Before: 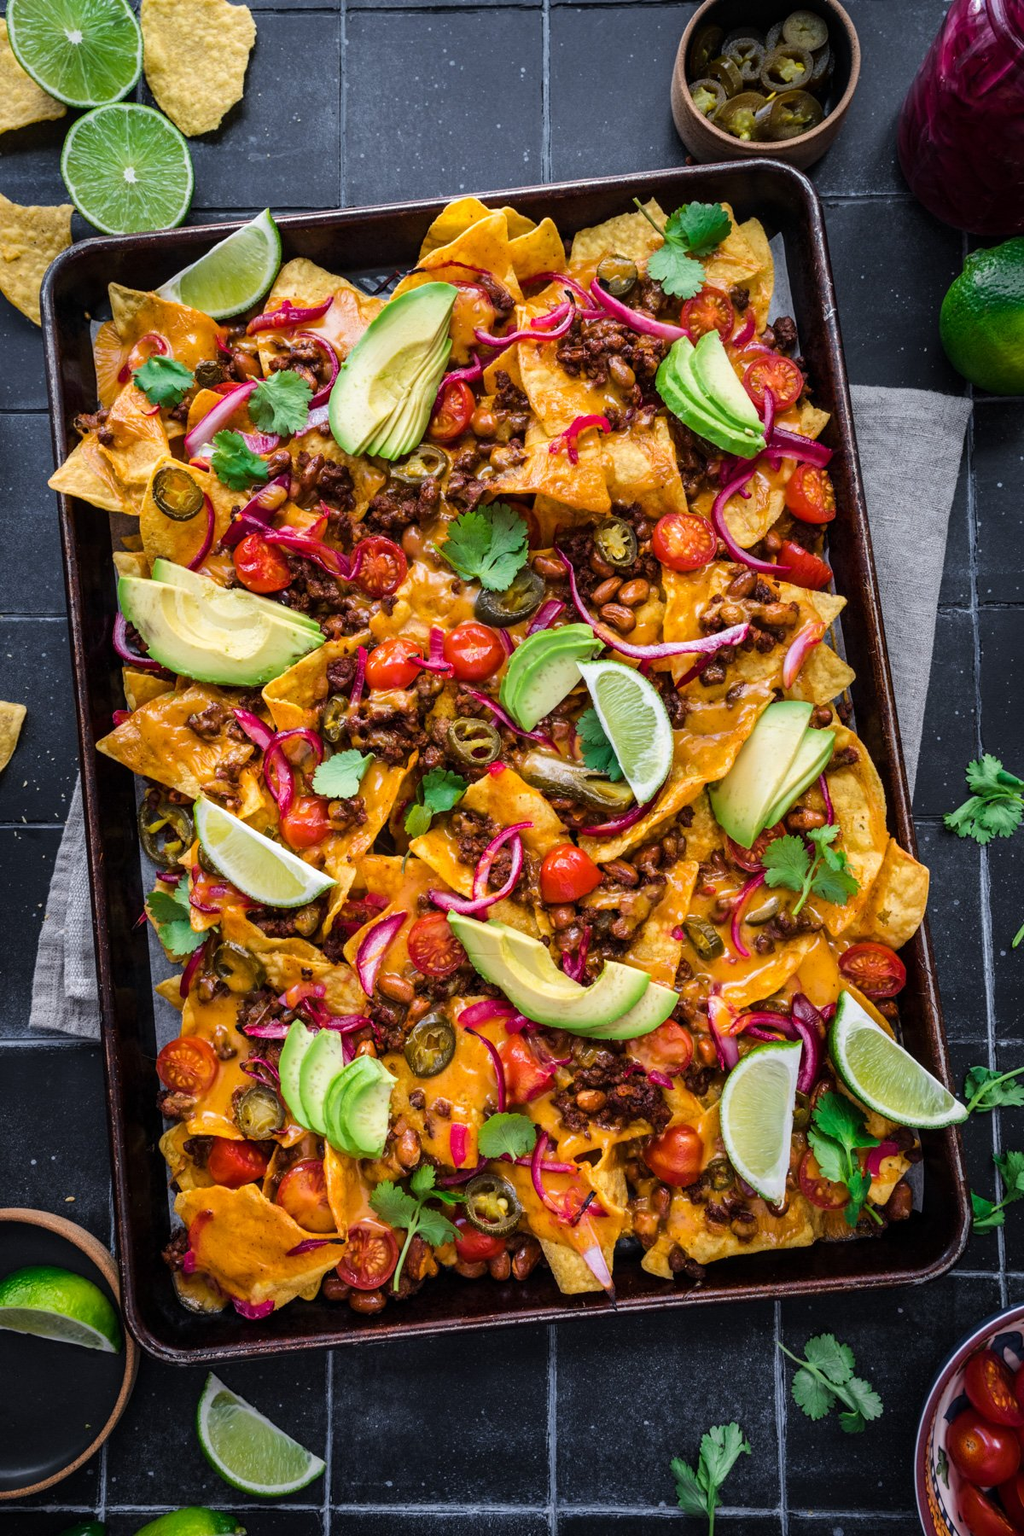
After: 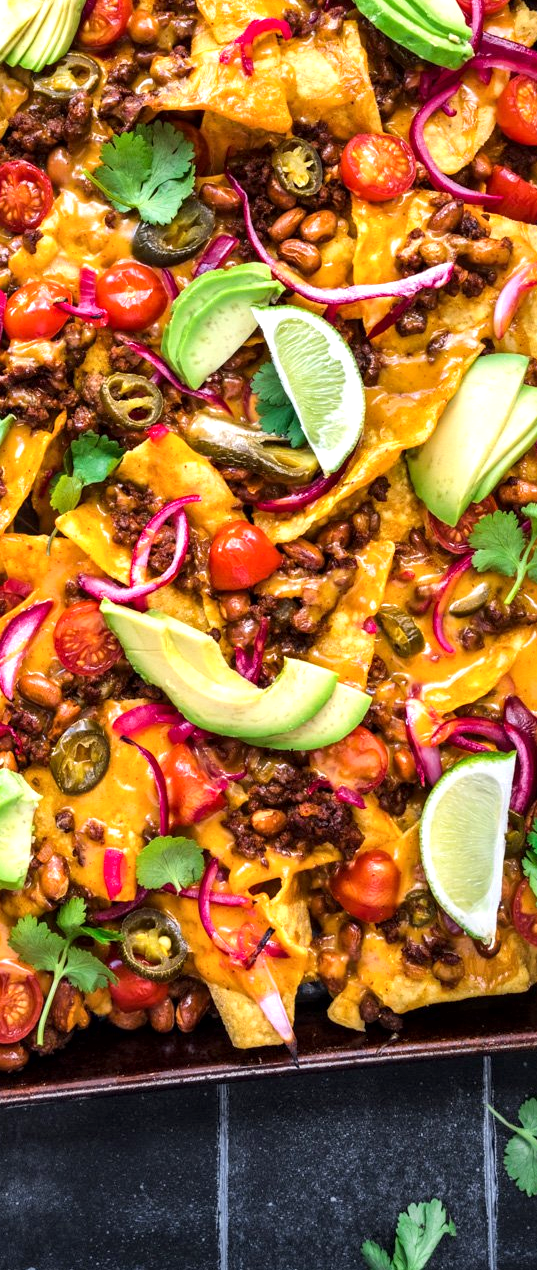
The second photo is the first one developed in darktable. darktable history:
crop: left 35.35%, top 26.038%, right 19.818%, bottom 3.38%
local contrast: mode bilateral grid, contrast 20, coarseness 49, detail 133%, midtone range 0.2
exposure: exposure 0.6 EV, compensate exposure bias true, compensate highlight preservation false
